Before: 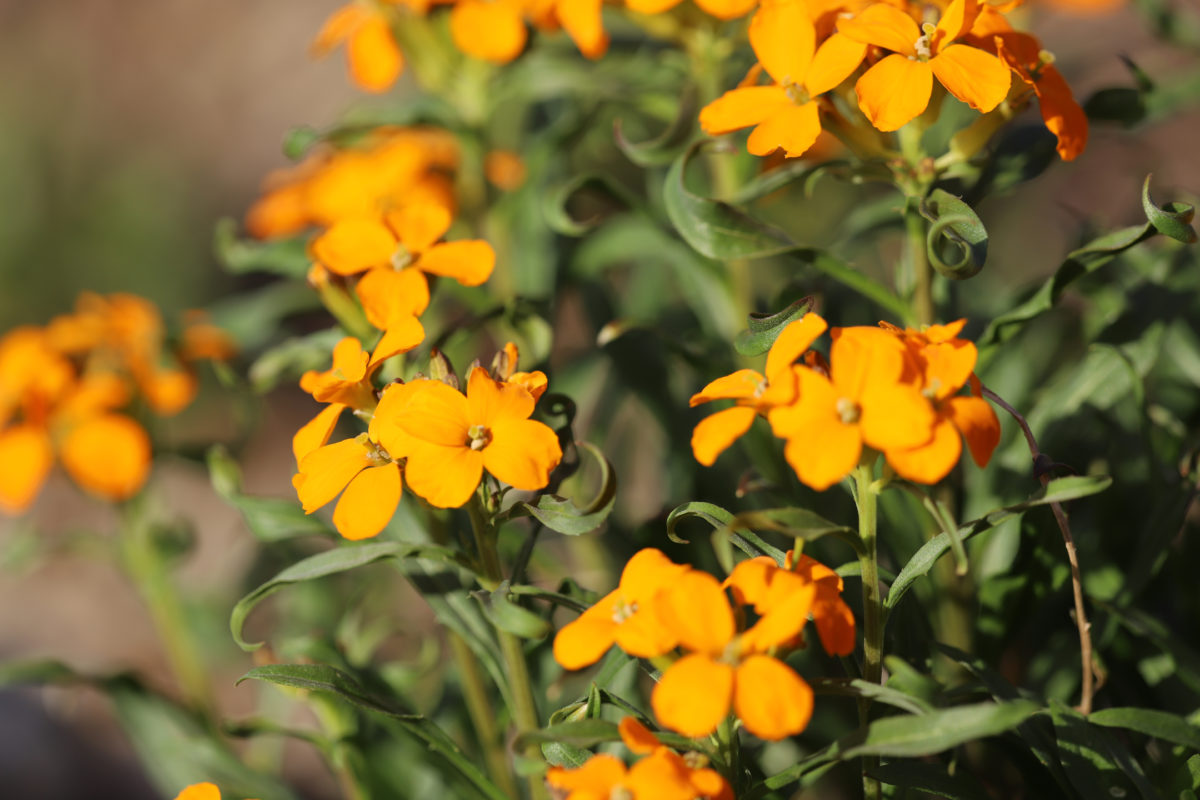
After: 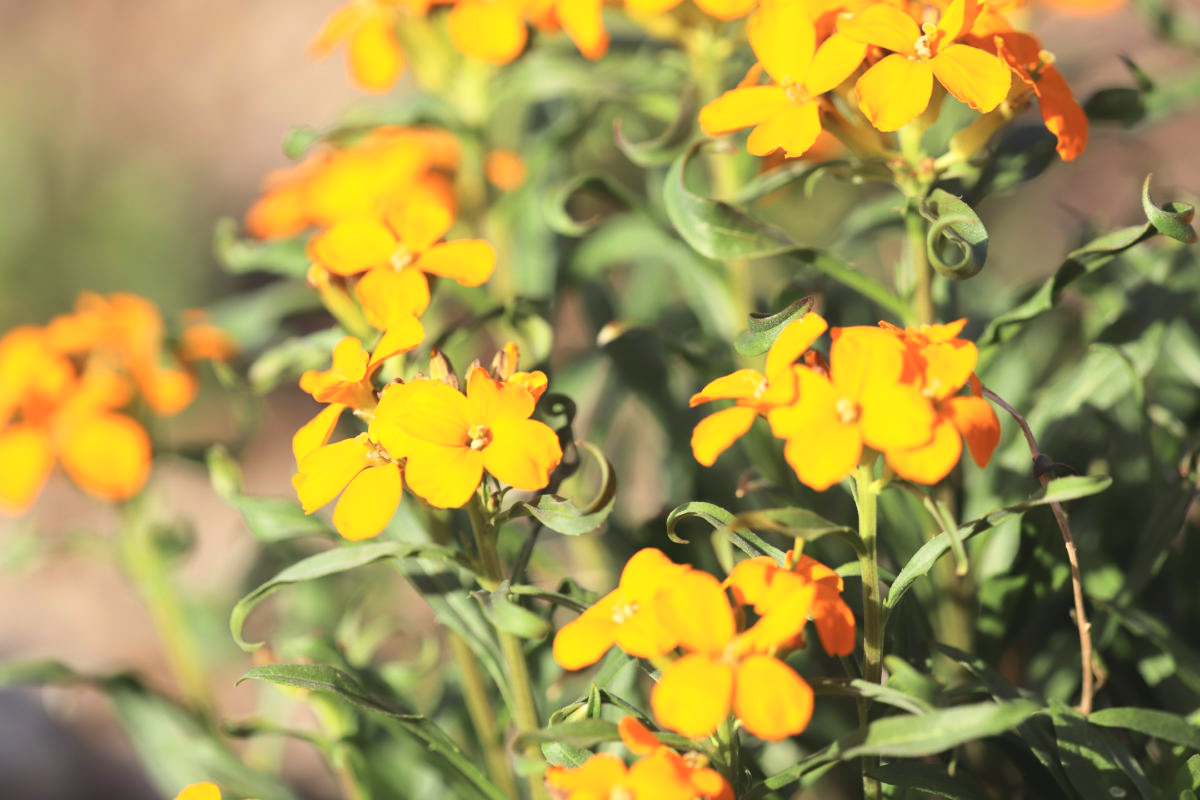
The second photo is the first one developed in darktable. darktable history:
contrast brightness saturation: contrast 0.14, brightness 0.21
exposure: exposure 0.6 EV, compensate highlight preservation false
